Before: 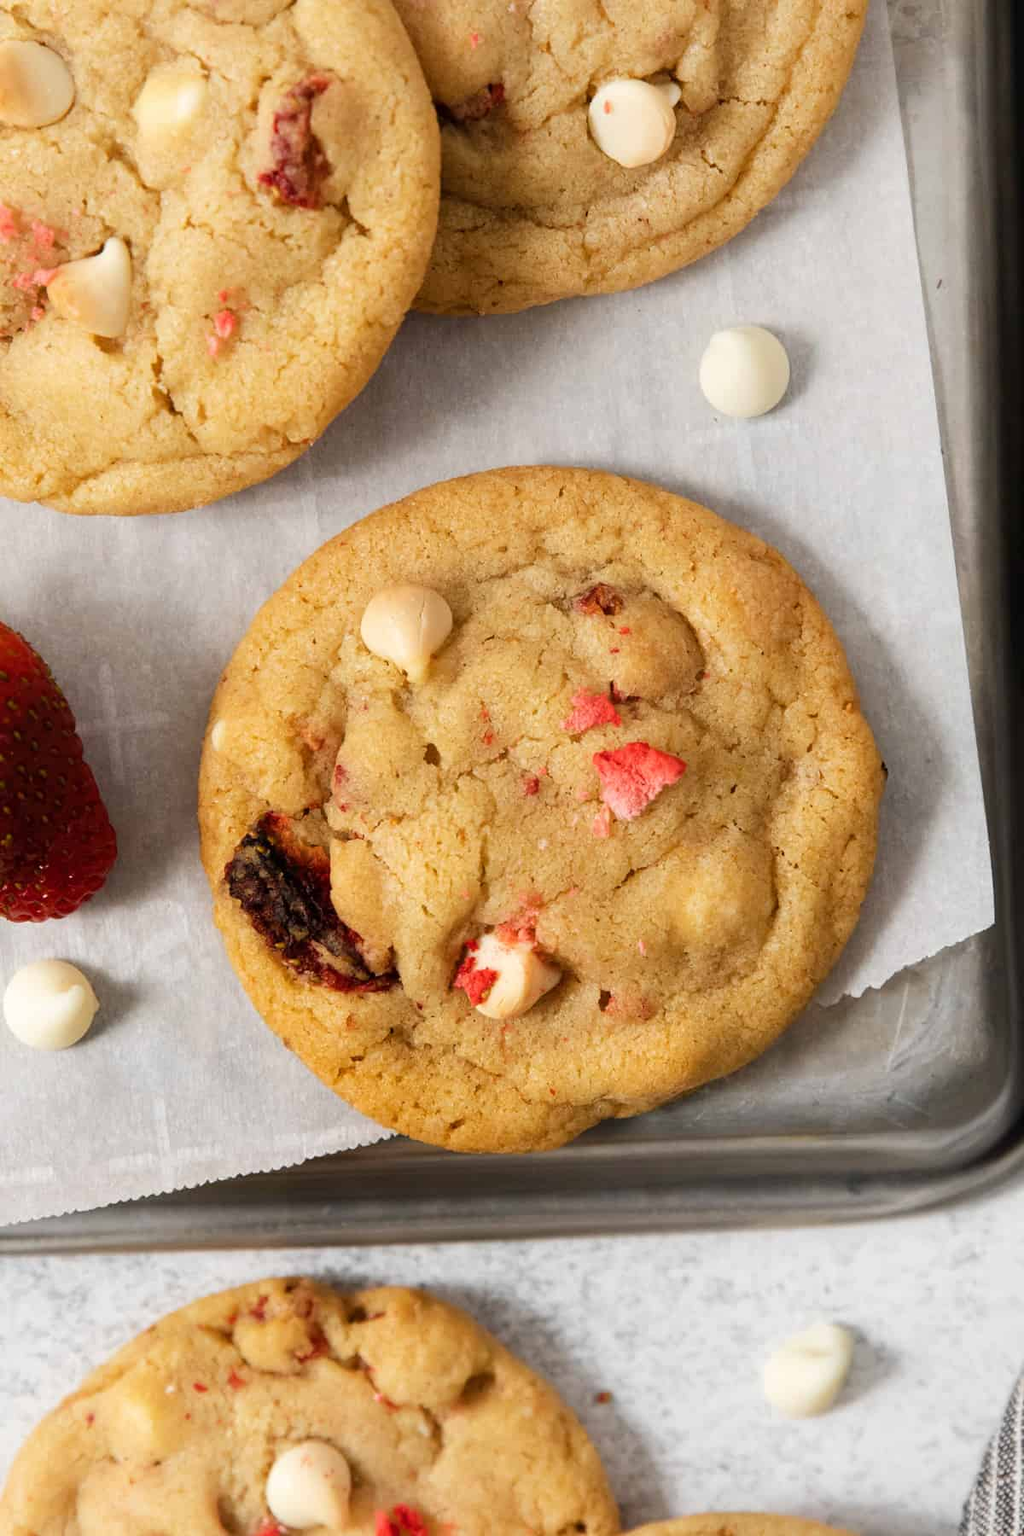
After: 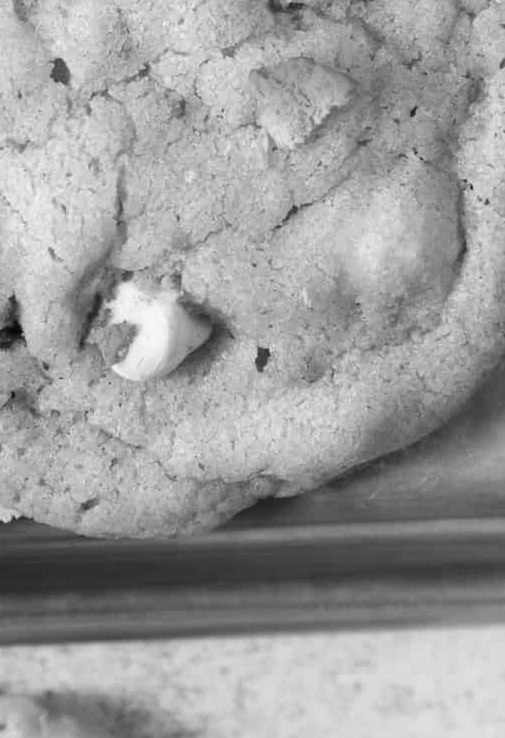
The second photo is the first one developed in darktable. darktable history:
monochrome: a 26.22, b 42.67, size 0.8
white balance: red 1.188, blue 1.11
crop: left 37.221%, top 45.169%, right 20.63%, bottom 13.777%
